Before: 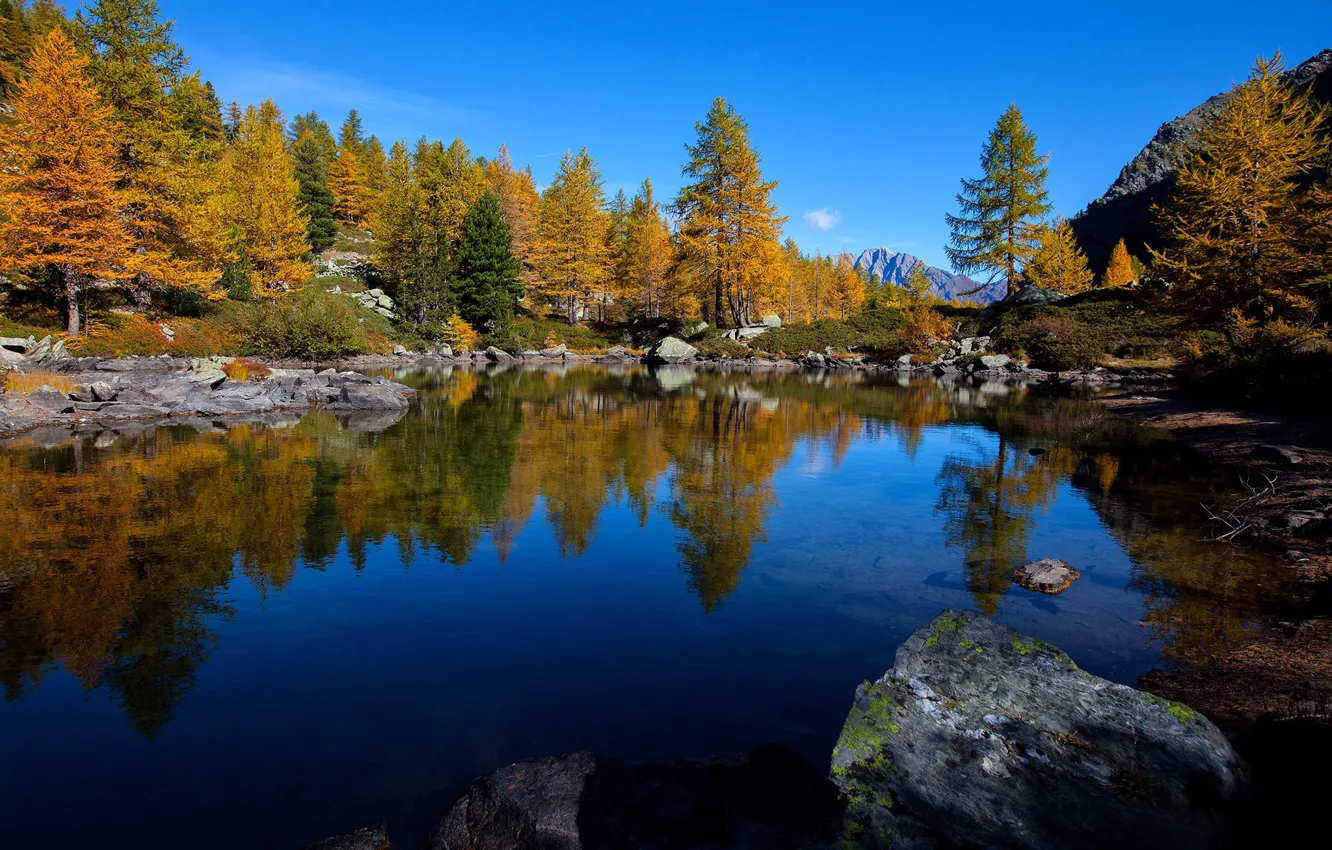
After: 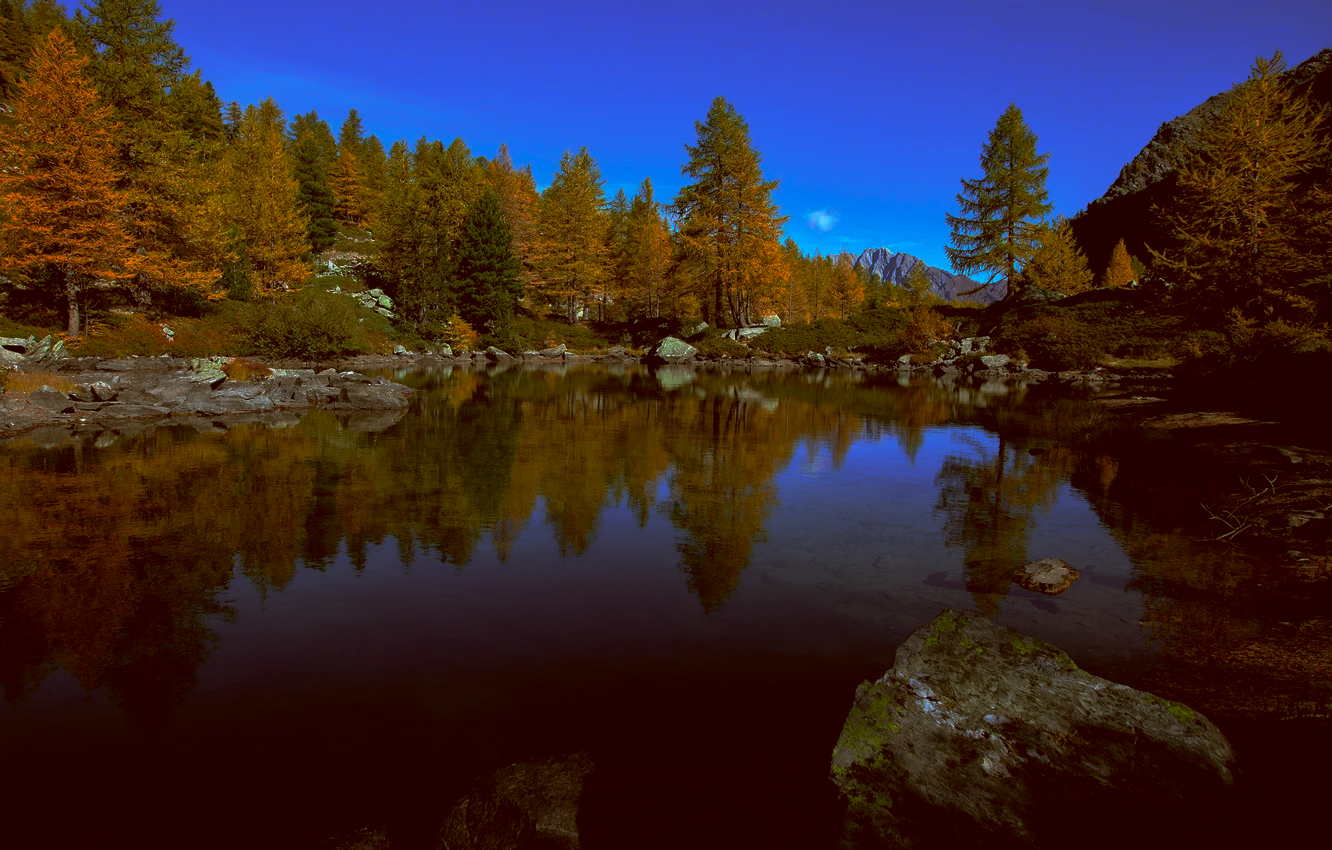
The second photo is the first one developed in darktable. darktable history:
base curve: curves: ch0 [(0, 0) (0.564, 0.291) (0.802, 0.731) (1, 1)], preserve colors none
color correction: highlights a* -14.52, highlights b* -16.44, shadows a* 10.23, shadows b* 29.7
